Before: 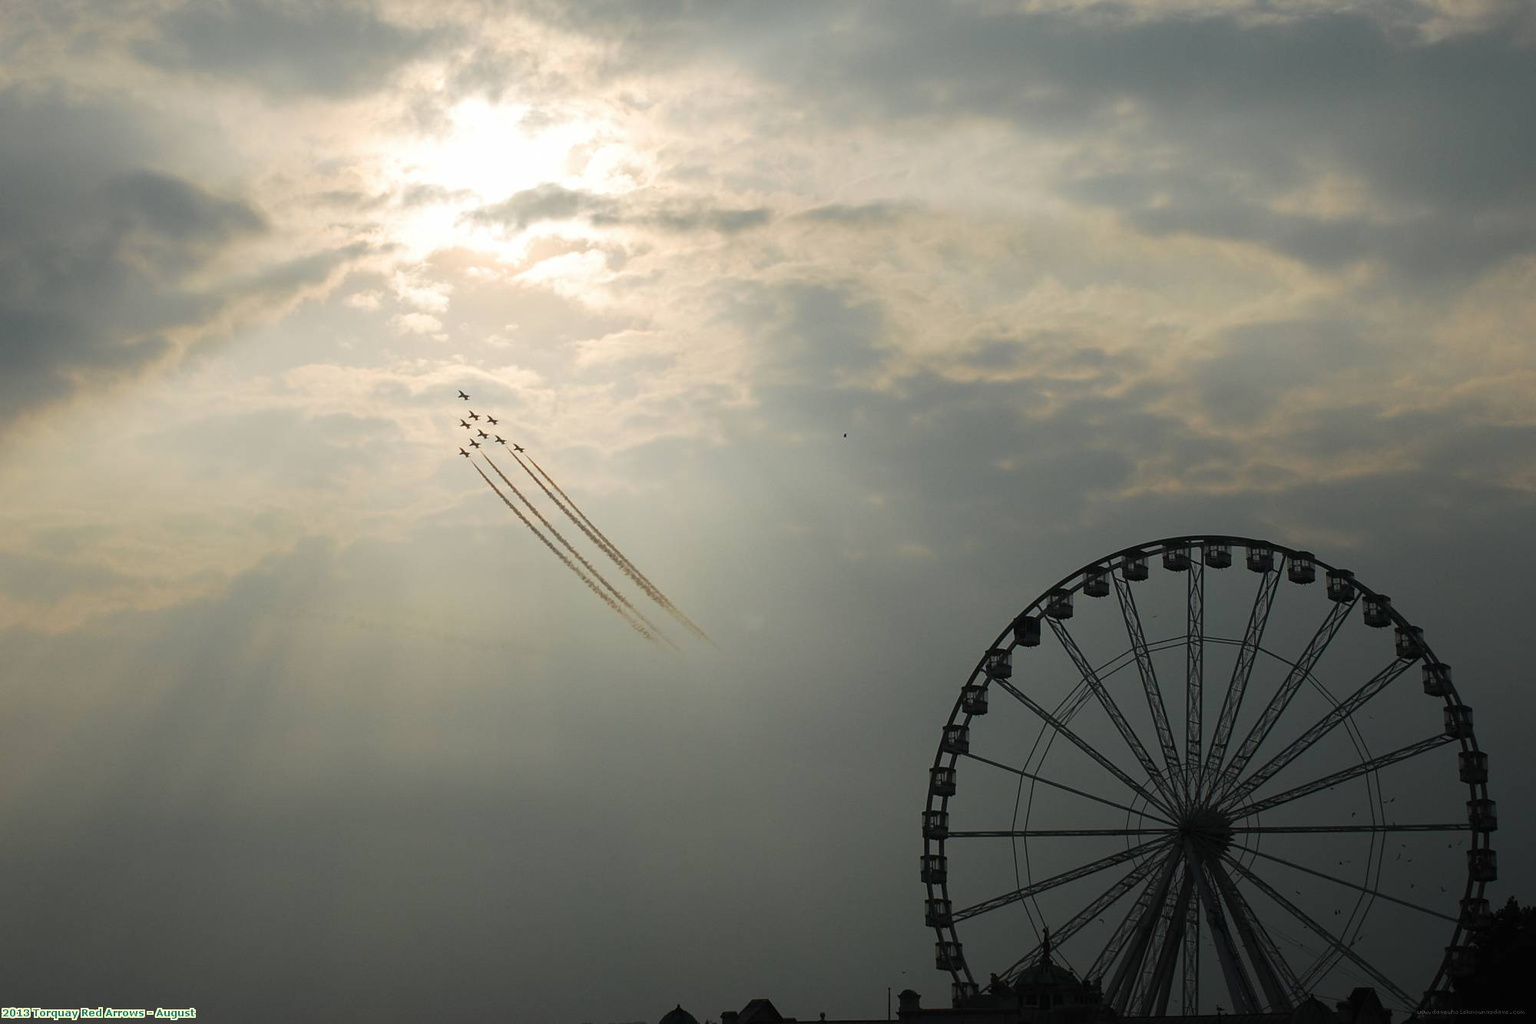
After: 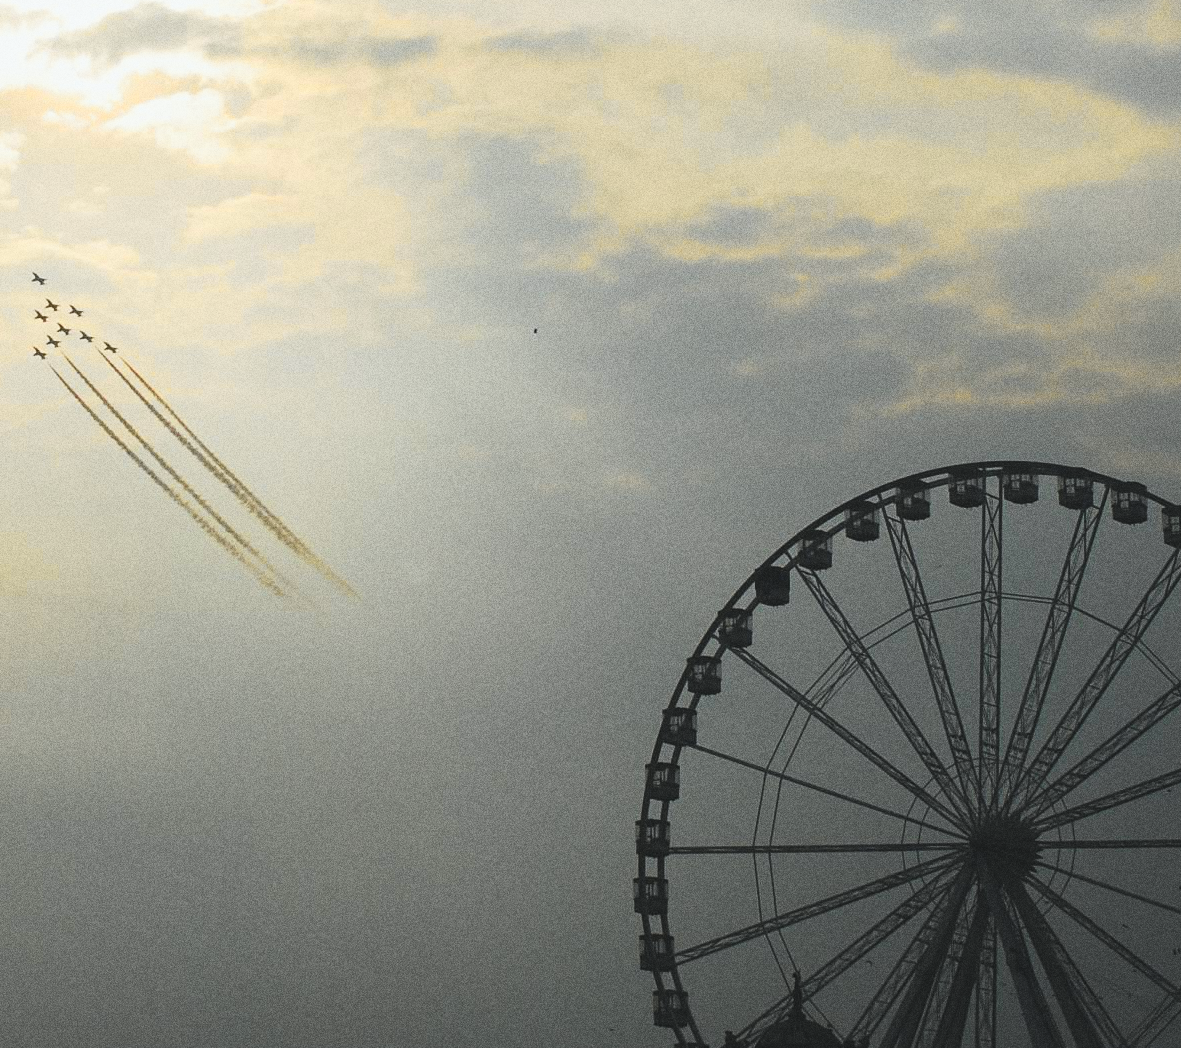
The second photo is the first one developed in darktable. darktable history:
crop and rotate: left 28.256%, top 17.734%, right 12.656%, bottom 3.573%
color balance: lift [1.007, 1, 1, 1], gamma [1.097, 1, 1, 1]
tone curve: curves: ch0 [(0, 0.013) (0.104, 0.103) (0.258, 0.267) (0.448, 0.489) (0.709, 0.794) (0.895, 0.915) (0.994, 0.971)]; ch1 [(0, 0) (0.335, 0.298) (0.446, 0.416) (0.488, 0.488) (0.515, 0.504) (0.581, 0.615) (0.635, 0.661) (1, 1)]; ch2 [(0, 0) (0.314, 0.306) (0.436, 0.447) (0.502, 0.5) (0.538, 0.541) (0.568, 0.603) (0.641, 0.635) (0.717, 0.701) (1, 1)], color space Lab, independent channels, preserve colors none
grain: coarseness 0.09 ISO, strength 40%
